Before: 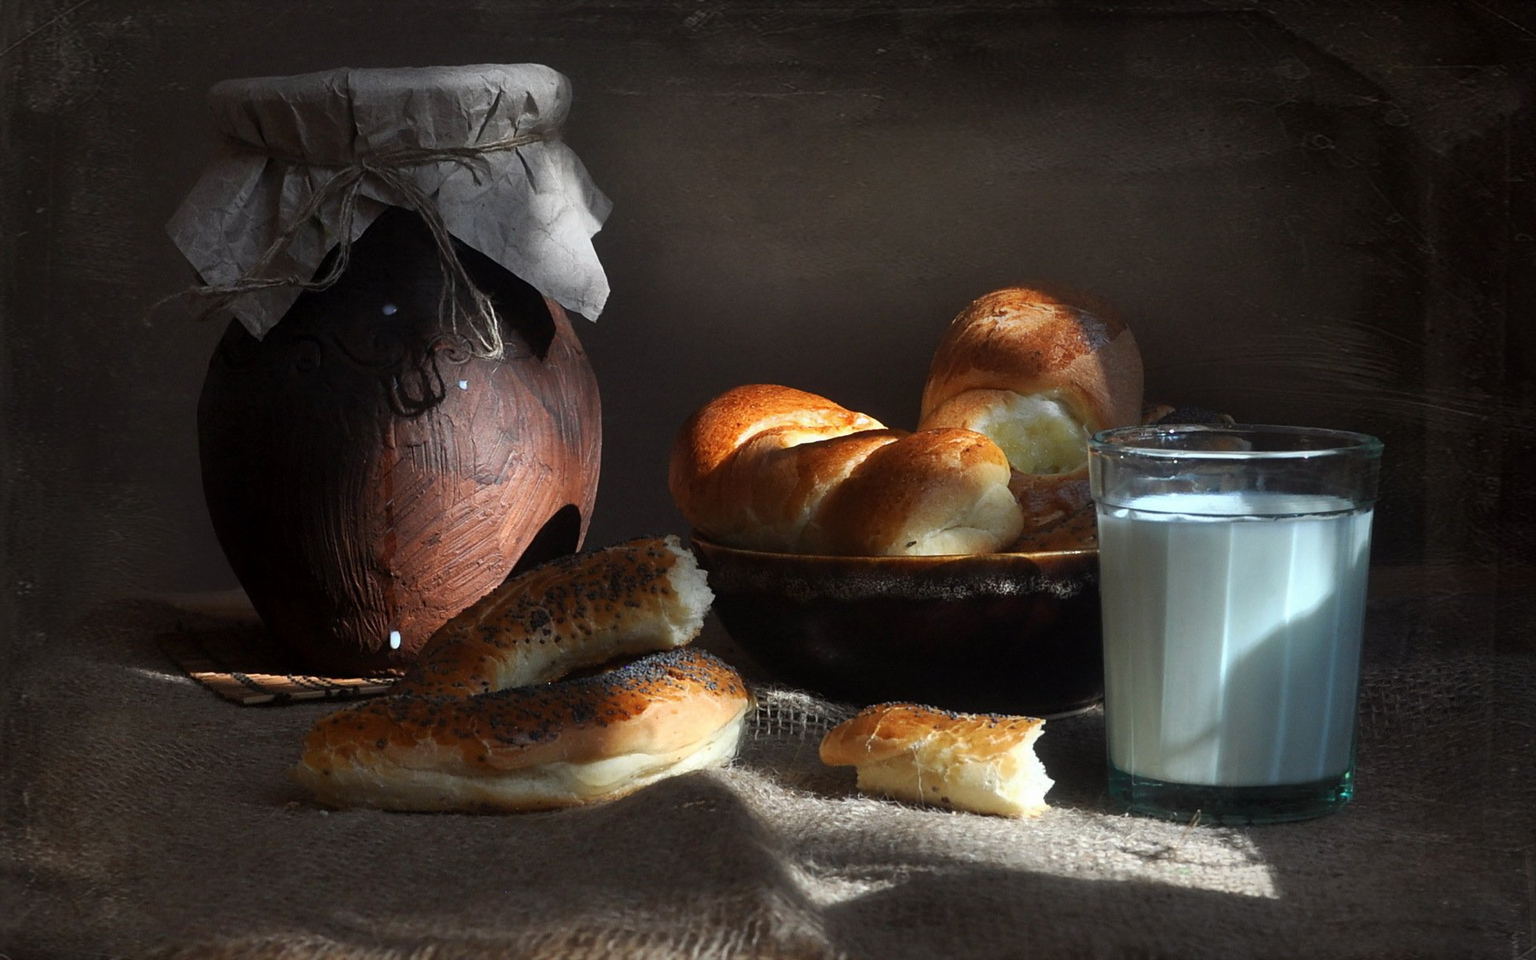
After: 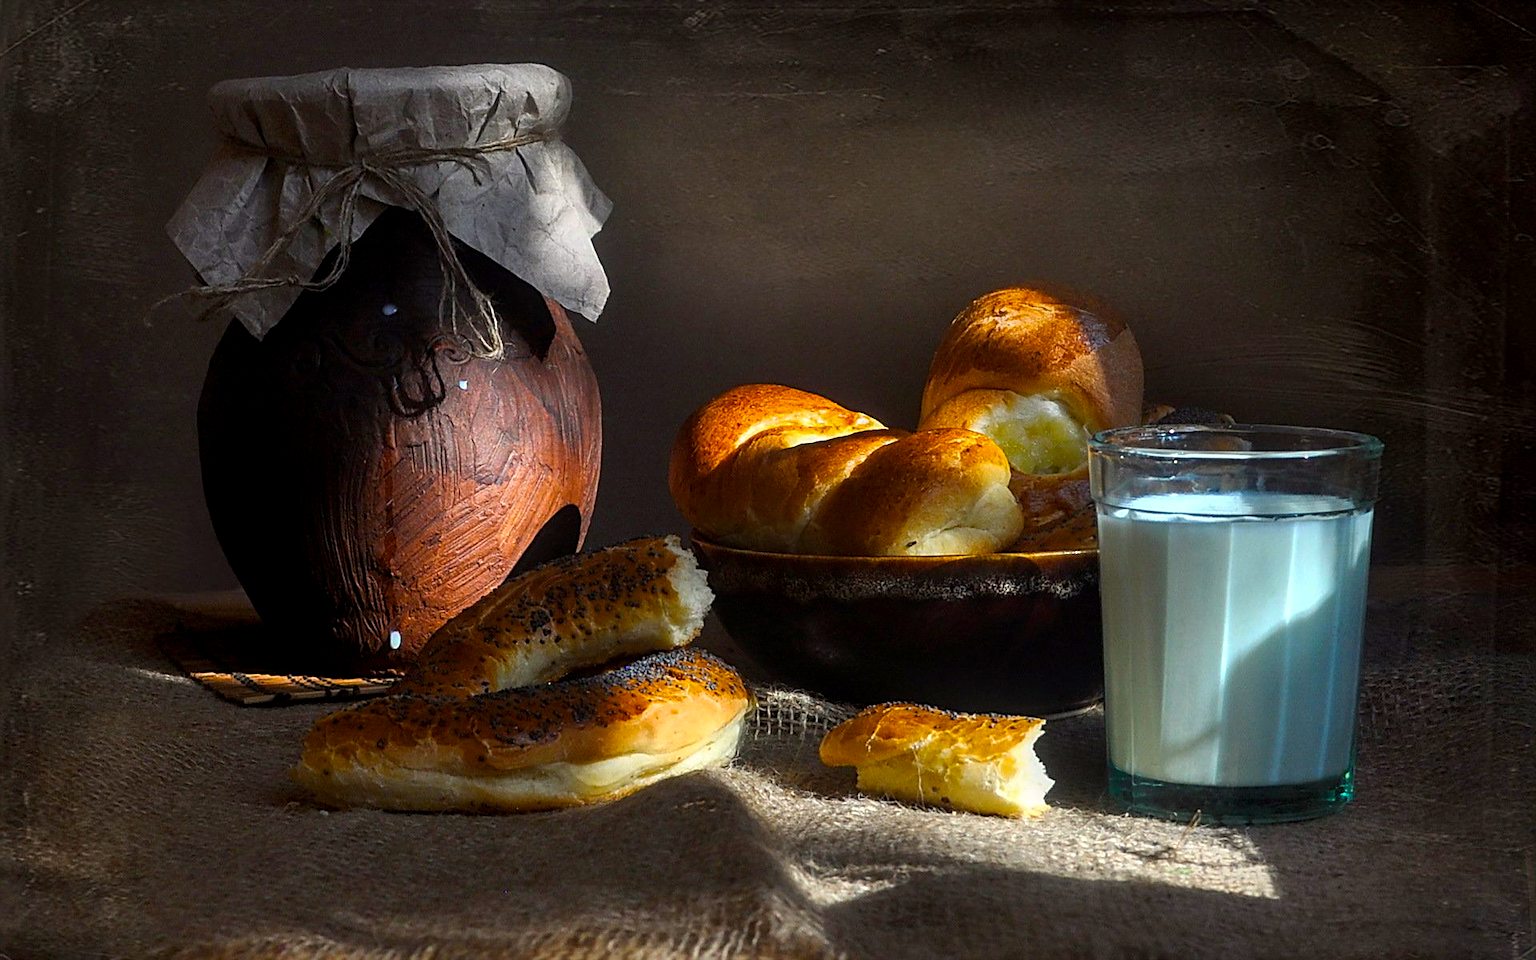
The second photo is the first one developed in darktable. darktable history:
sharpen: on, module defaults
color balance rgb: highlights gain › chroma 1.067%, highlights gain › hue 69.8°, perceptual saturation grading › global saturation 41.055%, global vibrance 31.412%
local contrast: detail 130%
